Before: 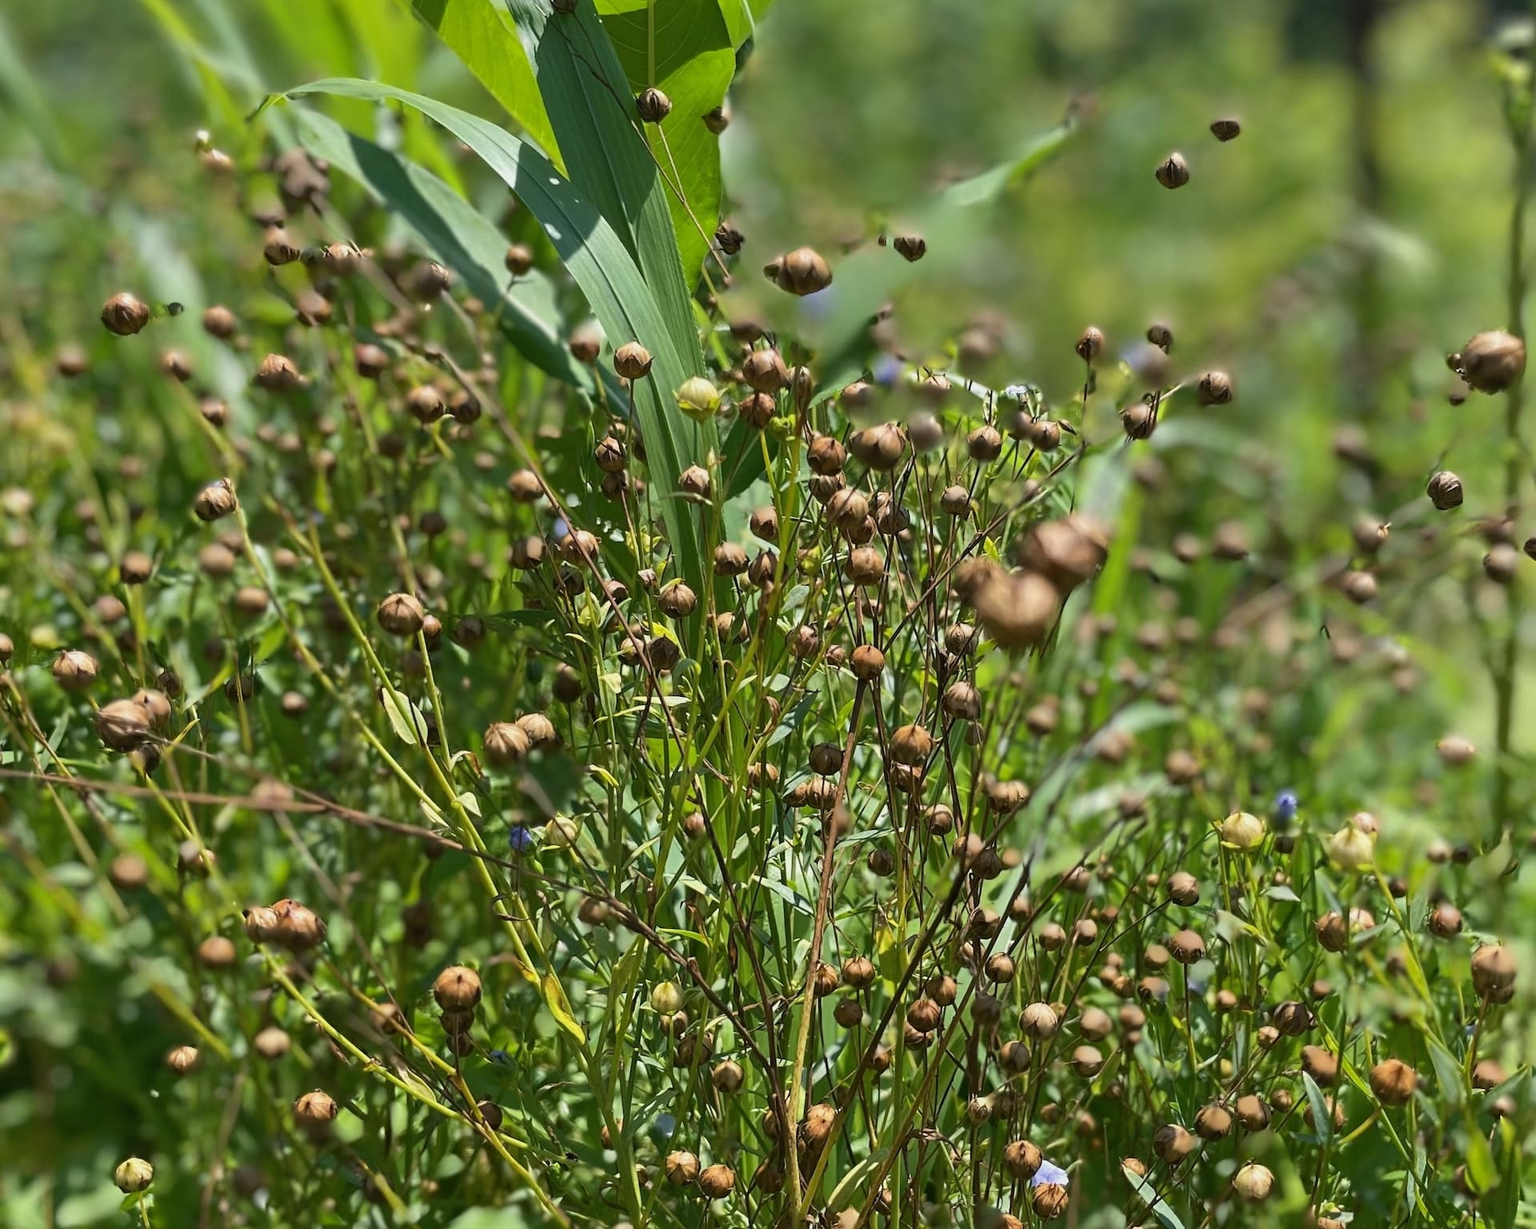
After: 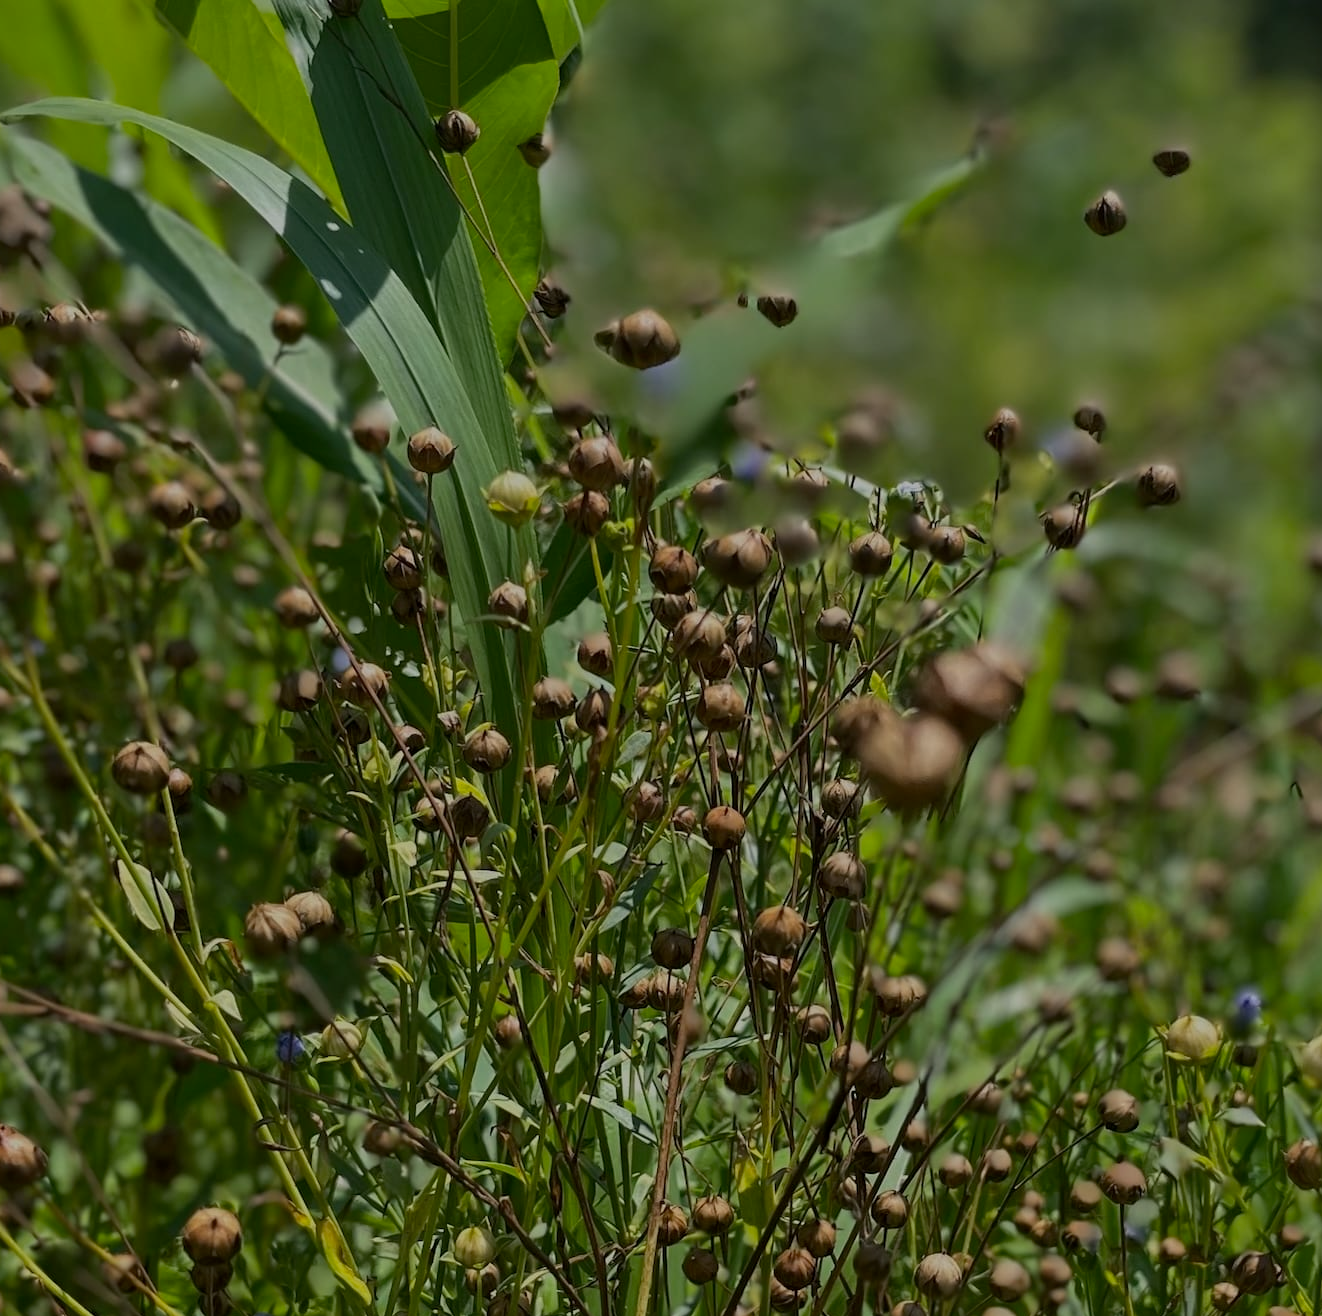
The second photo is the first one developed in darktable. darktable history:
crop: left 18.774%, right 12.321%, bottom 14.283%
exposure: exposure -1.008 EV, compensate highlight preservation false
